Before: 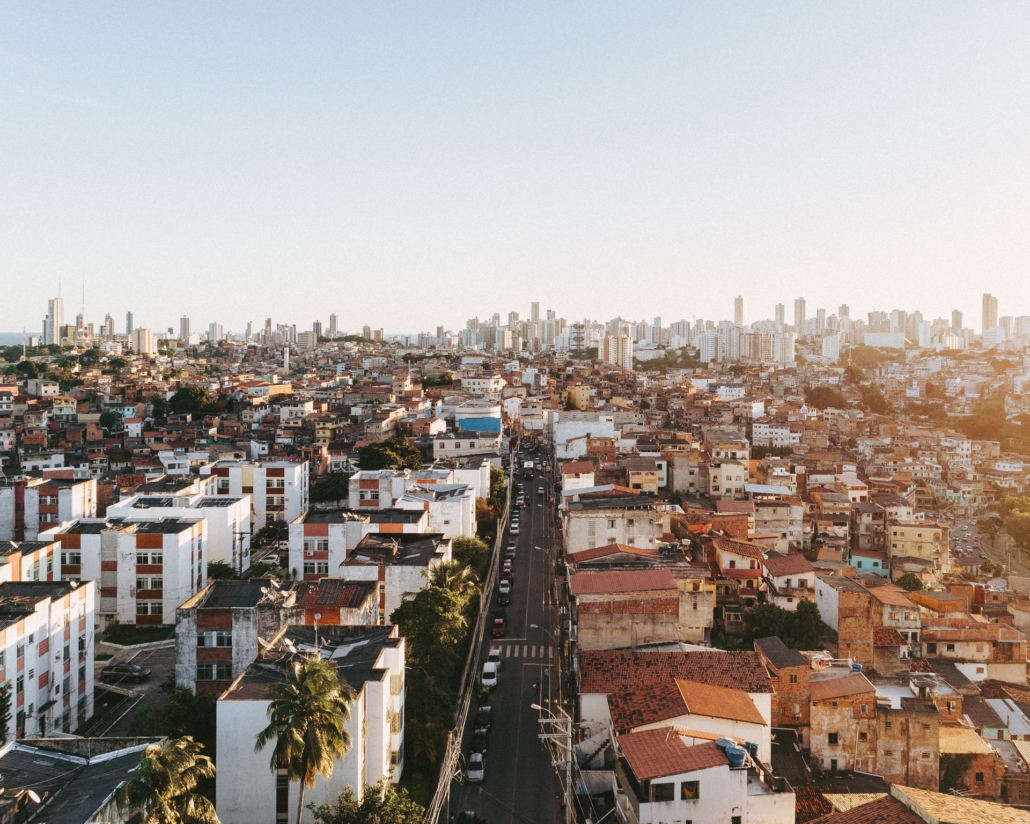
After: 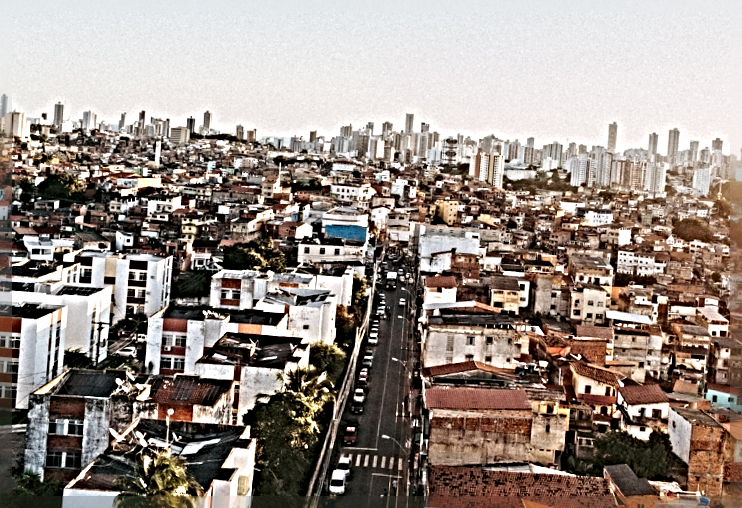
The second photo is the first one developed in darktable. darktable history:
sharpen: radius 6.247, amount 1.787, threshold 0.161
crop and rotate: angle -4.11°, left 9.728%, top 20.736%, right 11.922%, bottom 12.145%
